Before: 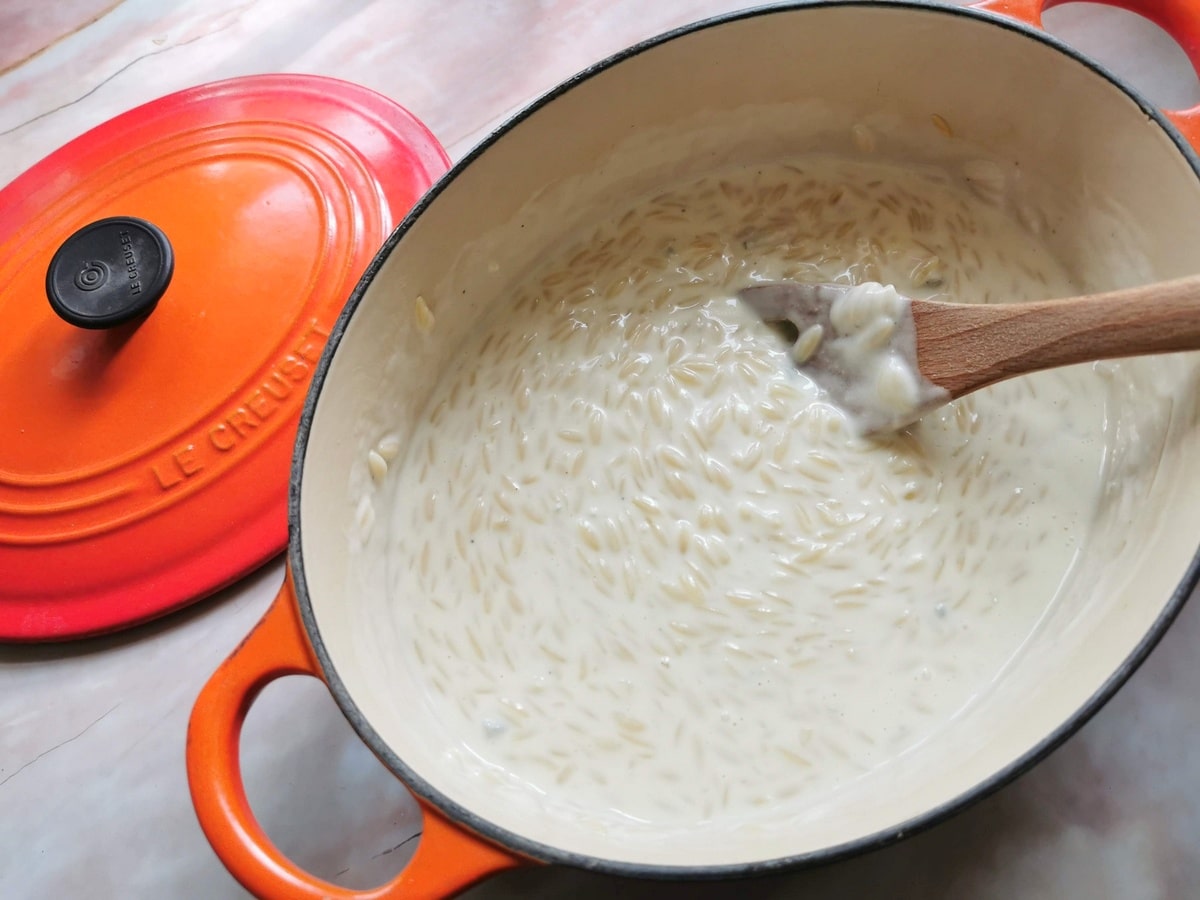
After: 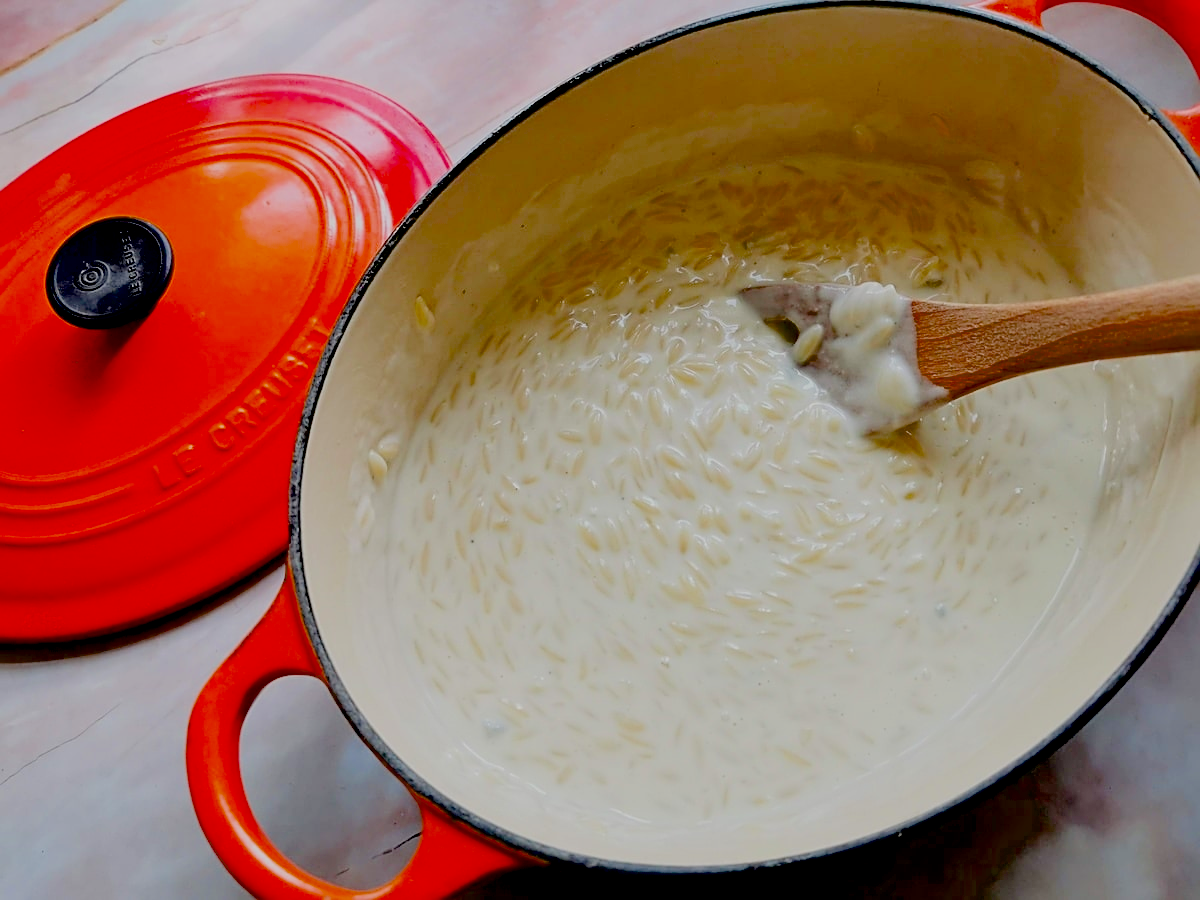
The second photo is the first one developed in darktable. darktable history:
exposure: black level correction 0.056, exposure -0.039 EV, compensate highlight preservation false
sharpen: on, module defaults
filmic rgb: black relative exposure -8.79 EV, white relative exposure 4.98 EV, threshold 6 EV, target black luminance 0%, hardness 3.77, latitude 66.34%, contrast 0.822, highlights saturation mix 10%, shadows ↔ highlights balance 20%, add noise in highlights 0.1, color science v4 (2020), iterations of high-quality reconstruction 0, type of noise poissonian, enable highlight reconstruction true
